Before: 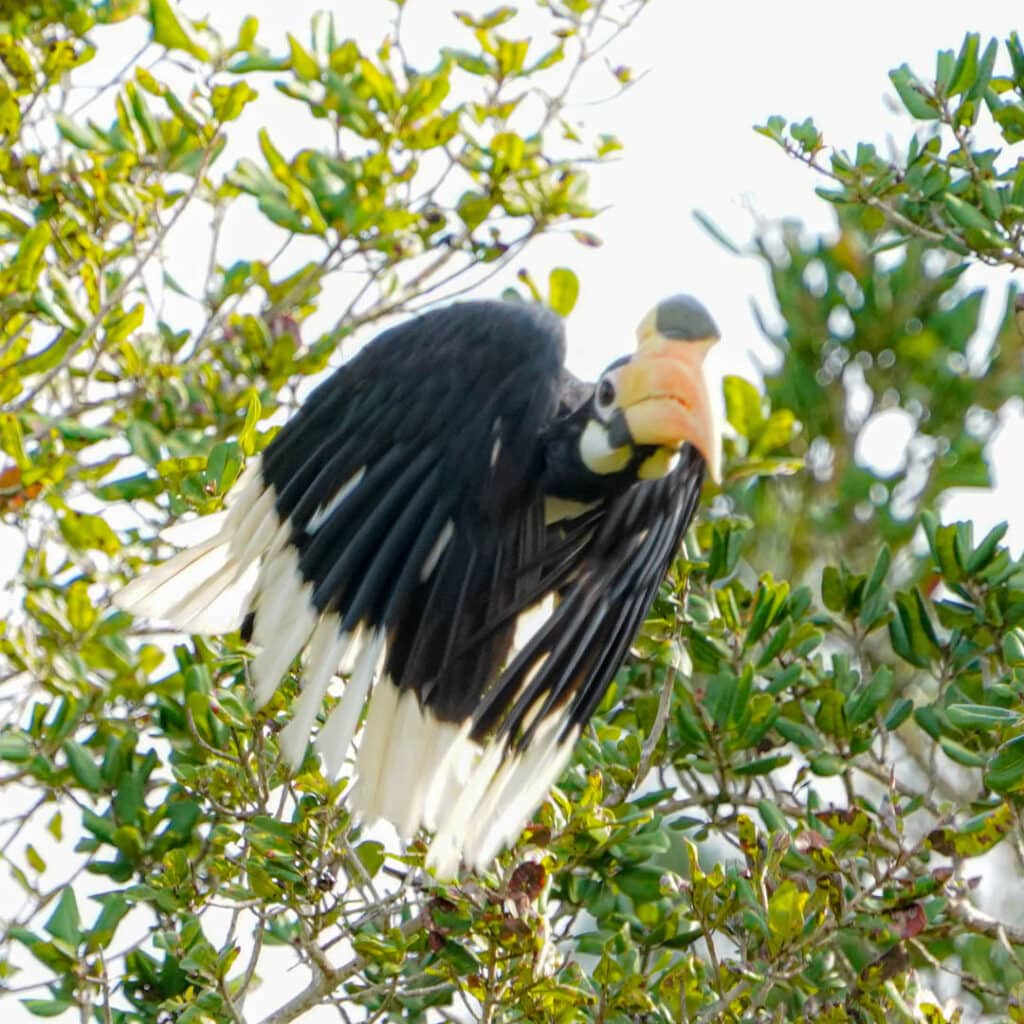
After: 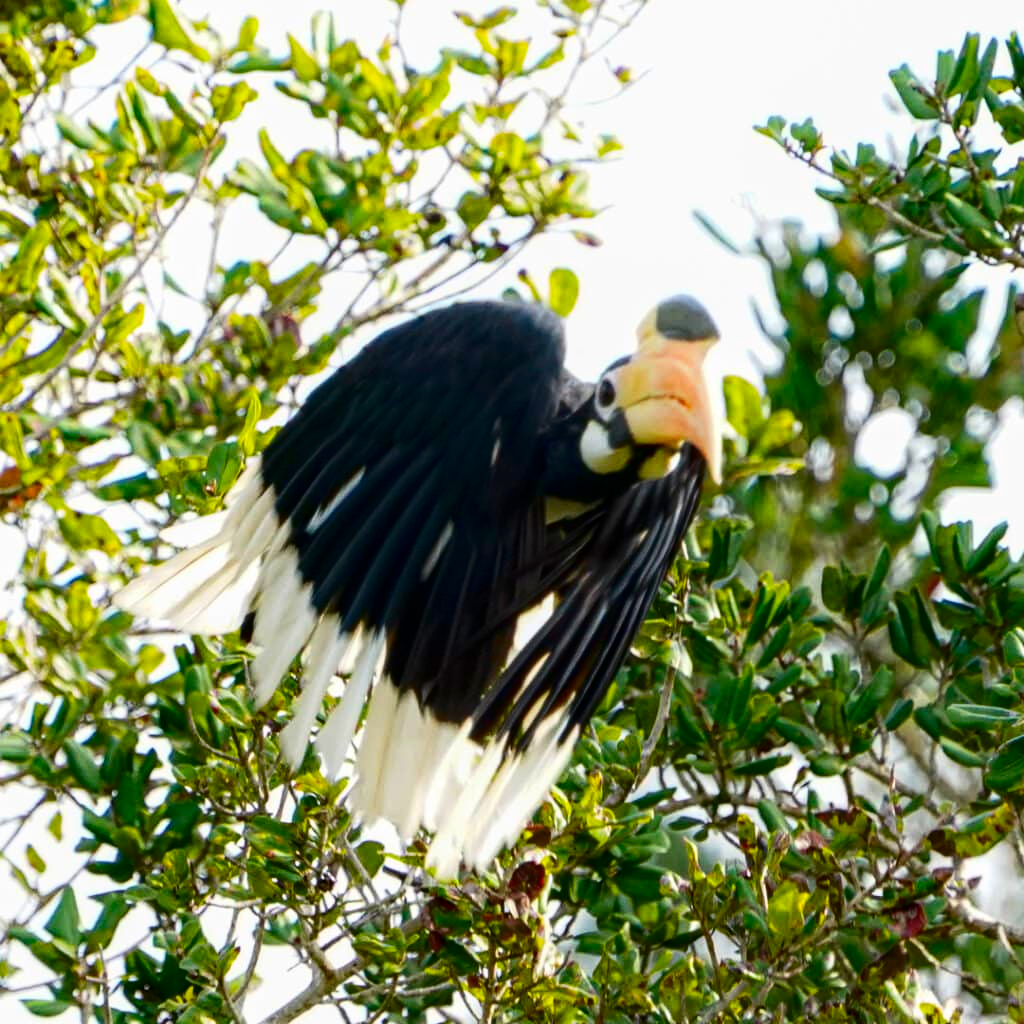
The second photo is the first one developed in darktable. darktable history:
contrast brightness saturation: contrast 0.225, brightness -0.181, saturation 0.244
